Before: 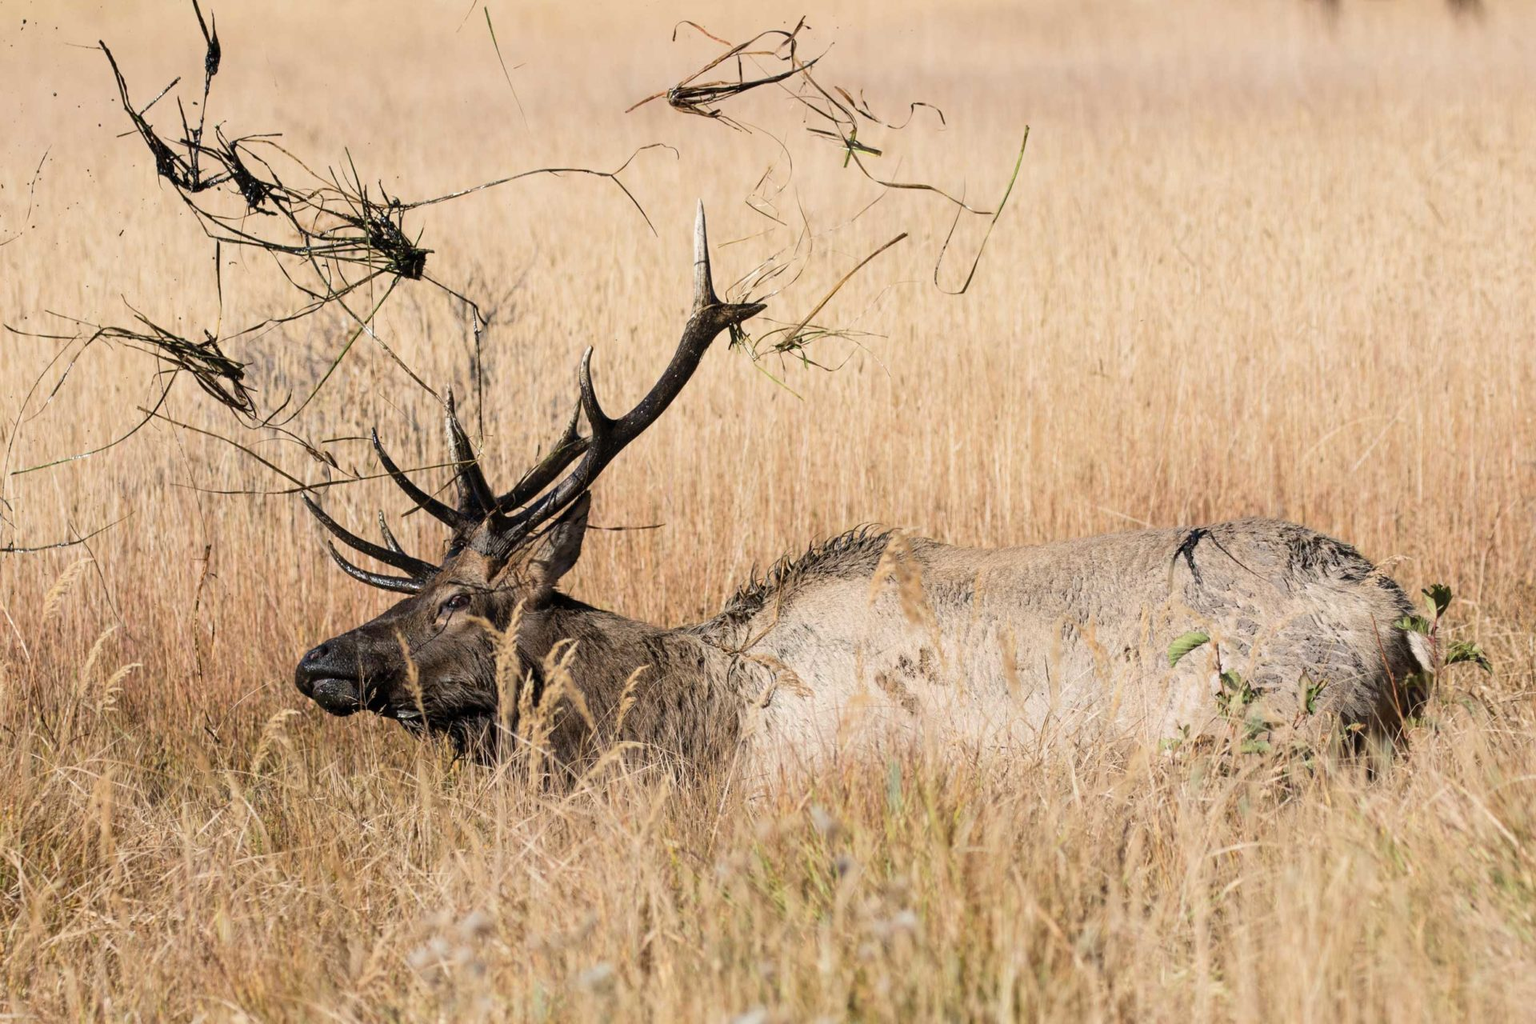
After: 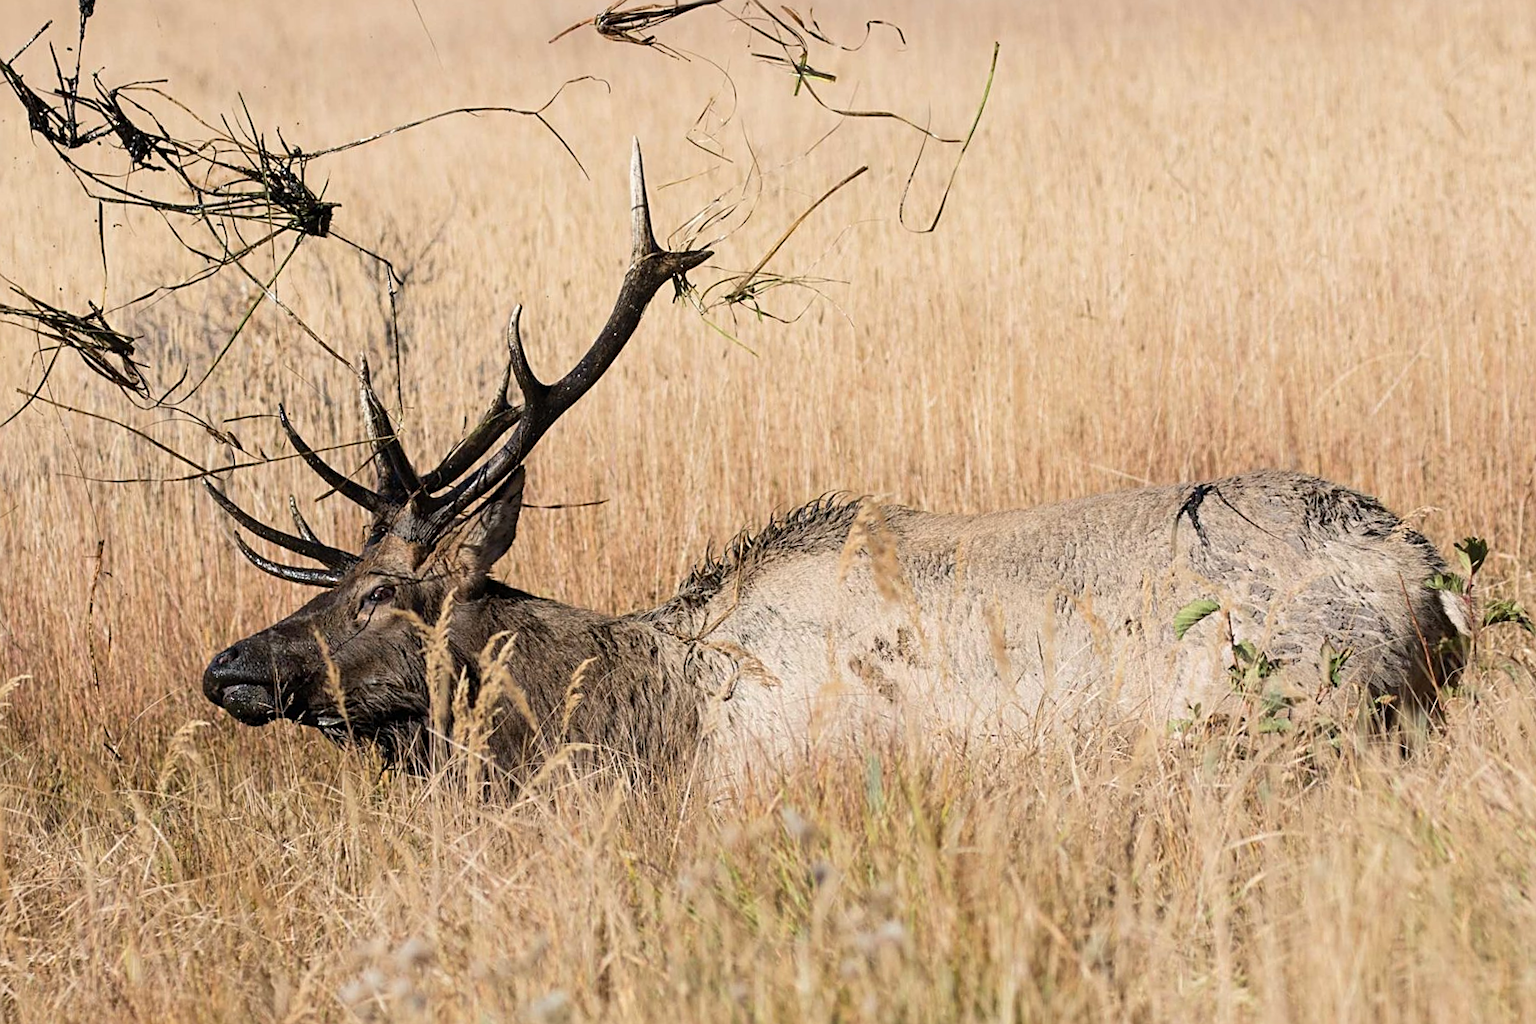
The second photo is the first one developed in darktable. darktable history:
white balance: red 1, blue 1
sharpen: on, module defaults
crop and rotate: angle 1.96°, left 5.673%, top 5.673%
